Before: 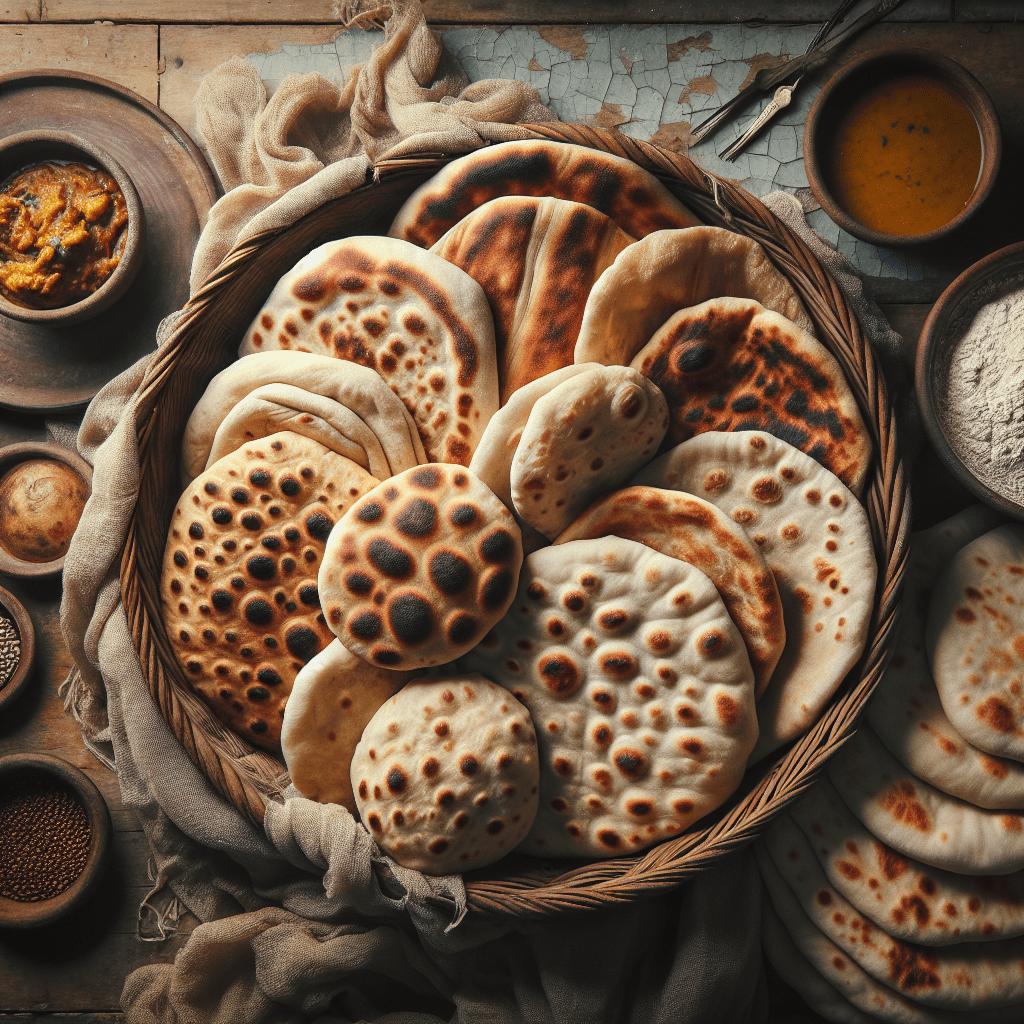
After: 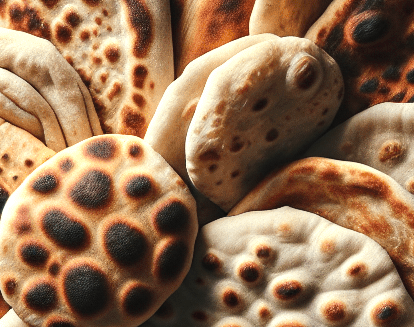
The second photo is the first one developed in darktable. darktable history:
crop: left 31.751%, top 32.172%, right 27.8%, bottom 35.83%
tone equalizer: -8 EV -0.417 EV, -7 EV -0.389 EV, -6 EV -0.333 EV, -5 EV -0.222 EV, -3 EV 0.222 EV, -2 EV 0.333 EV, -1 EV 0.389 EV, +0 EV 0.417 EV, edges refinement/feathering 500, mask exposure compensation -1.57 EV, preserve details no
